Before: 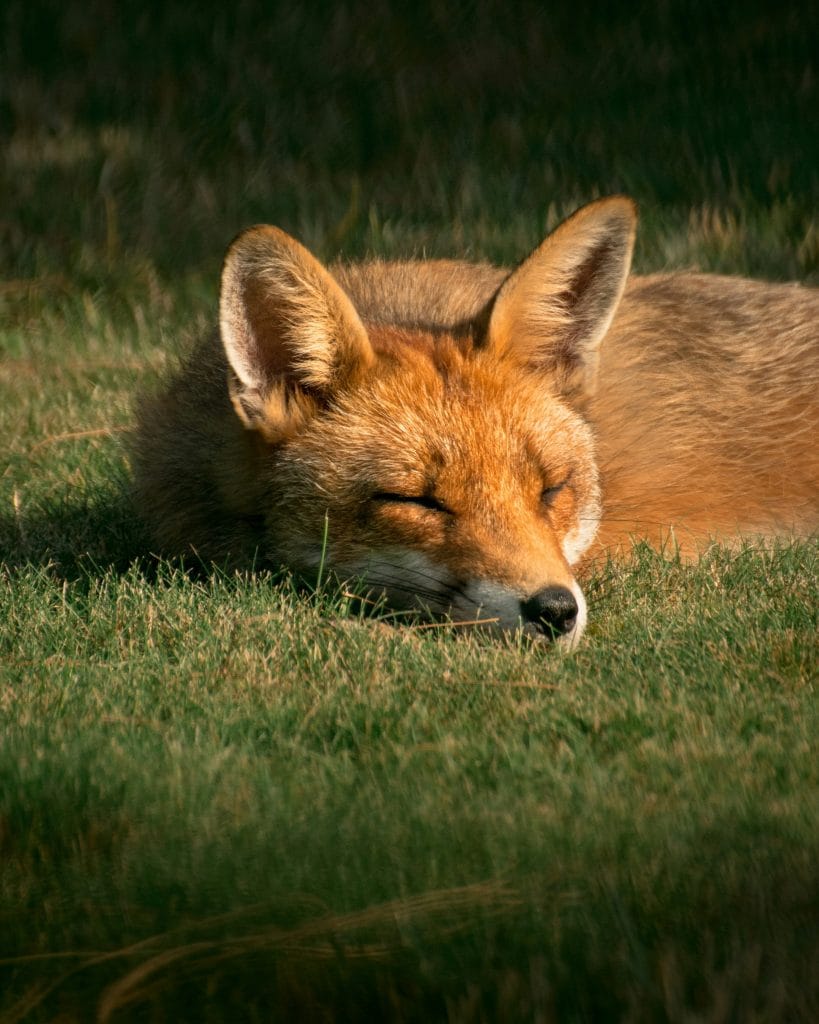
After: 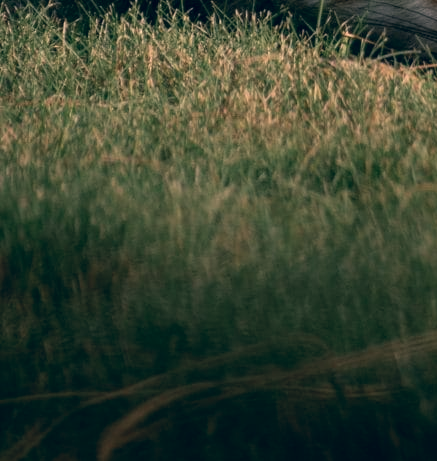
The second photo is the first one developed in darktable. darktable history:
crop and rotate: top 54.778%, right 46.61%, bottom 0.159%
color correction: highlights a* 14.46, highlights b* 5.85, shadows a* -5.53, shadows b* -15.24, saturation 0.85
